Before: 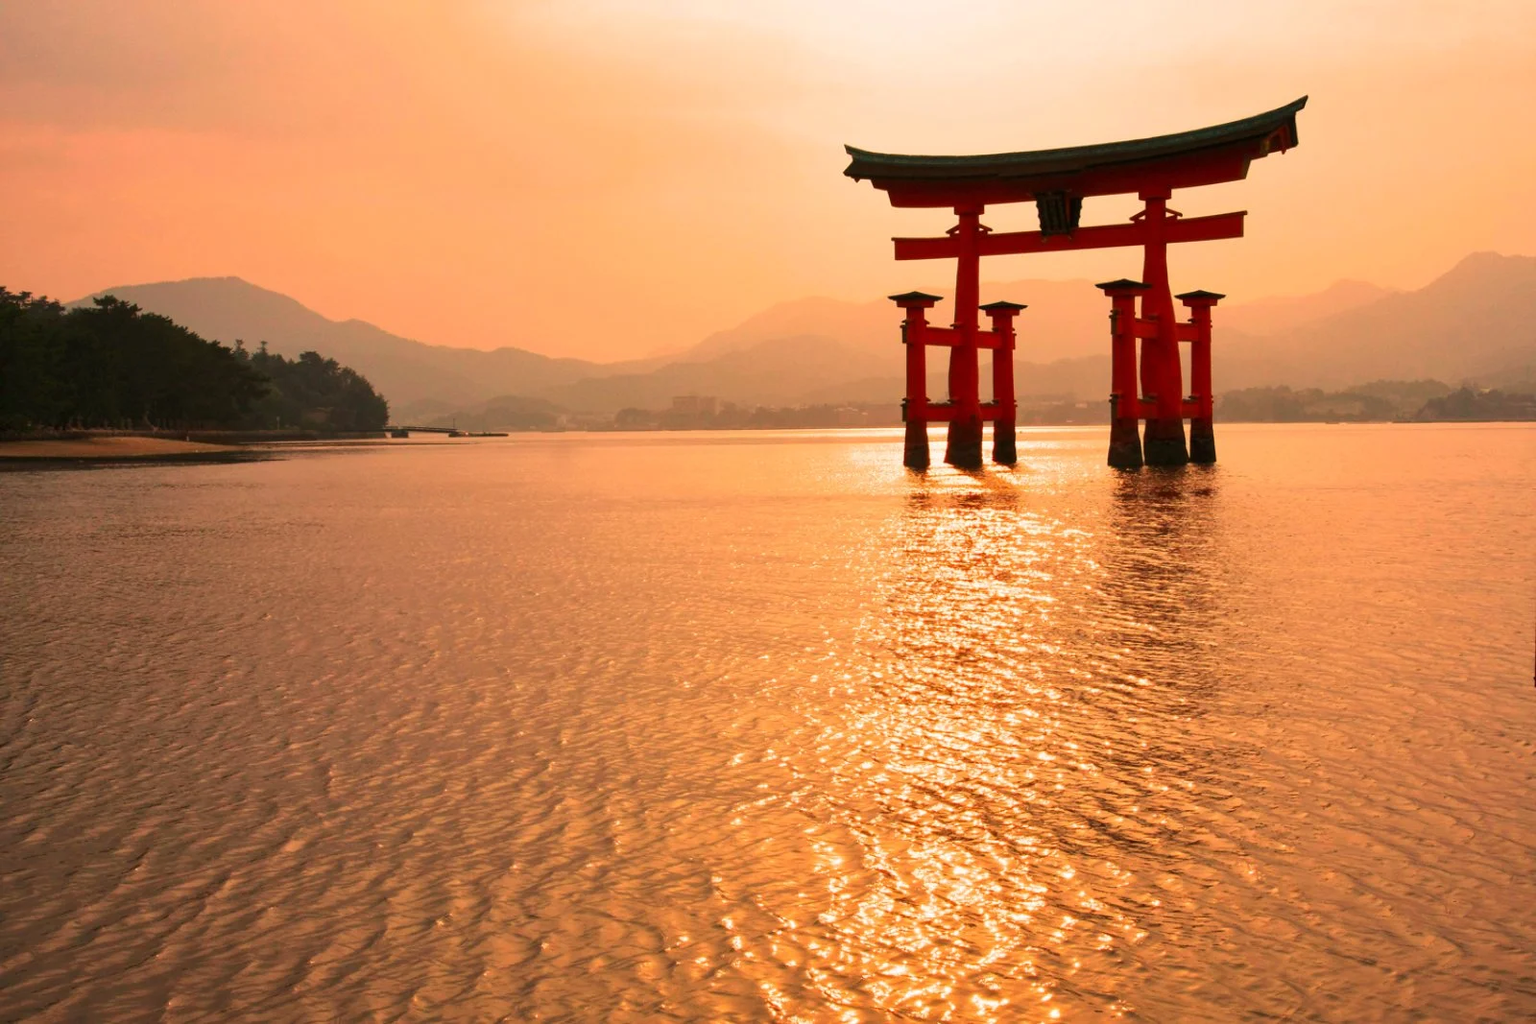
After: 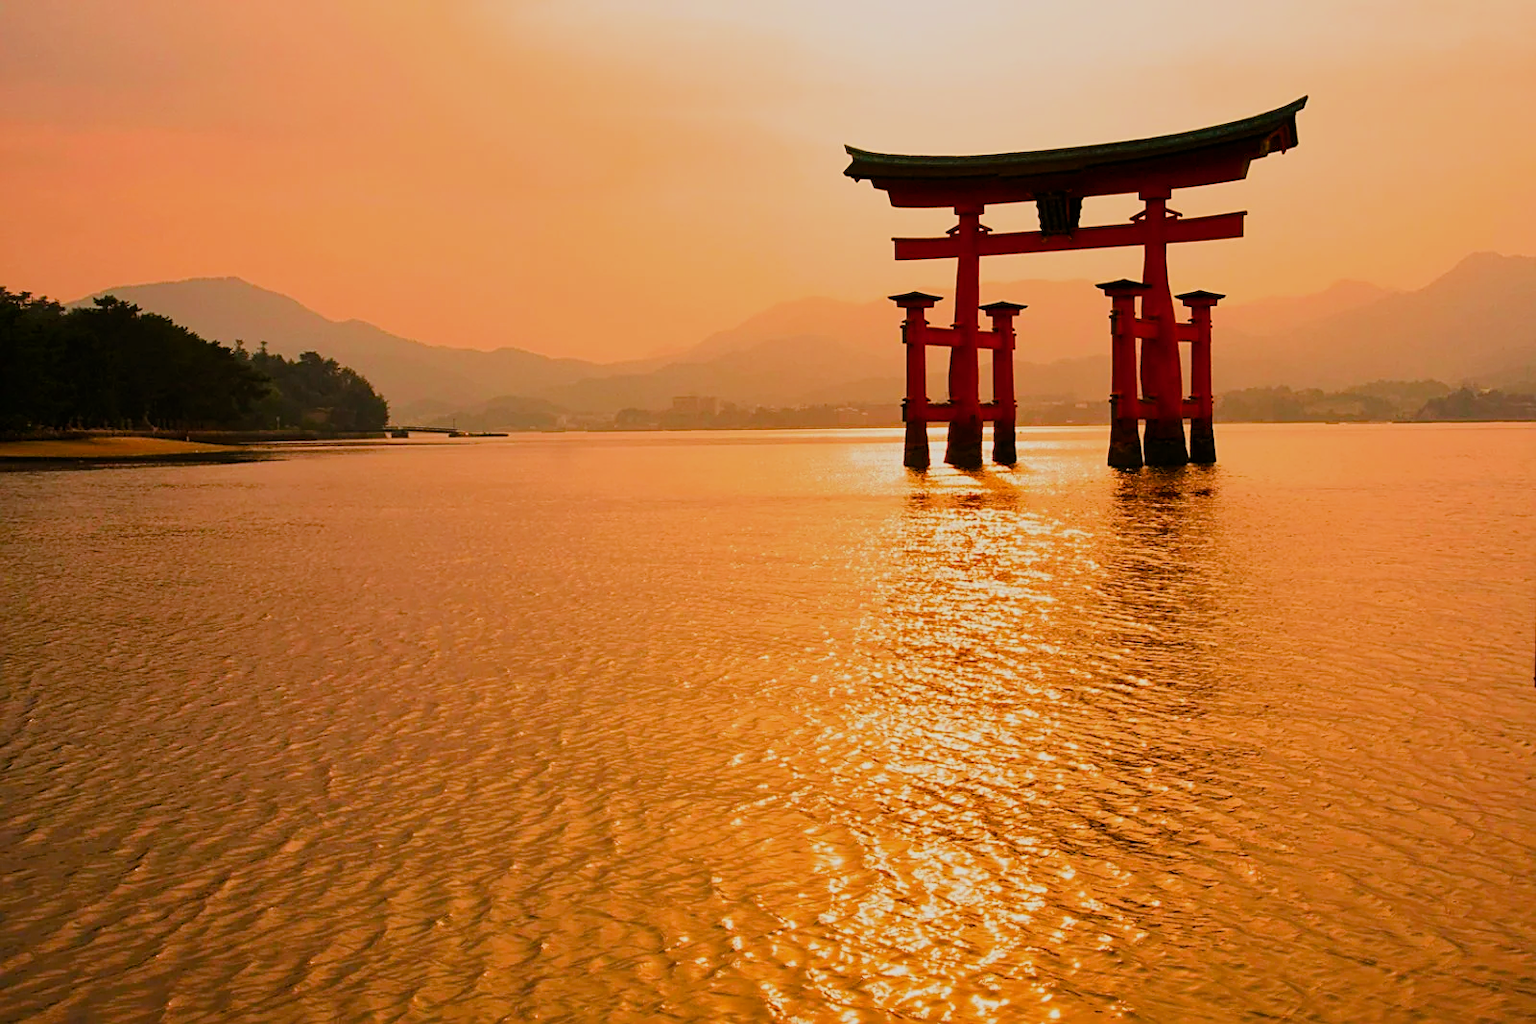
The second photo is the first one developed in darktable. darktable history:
sharpen: on, module defaults
filmic rgb: black relative exposure -8.39 EV, white relative exposure 4.67 EV, hardness 3.81, color science v6 (2022)
exposure: exposure -0.004 EV, compensate highlight preservation false
color balance rgb: perceptual saturation grading › global saturation 20%, perceptual saturation grading › highlights -14.279%, perceptual saturation grading › shadows 50.016%
